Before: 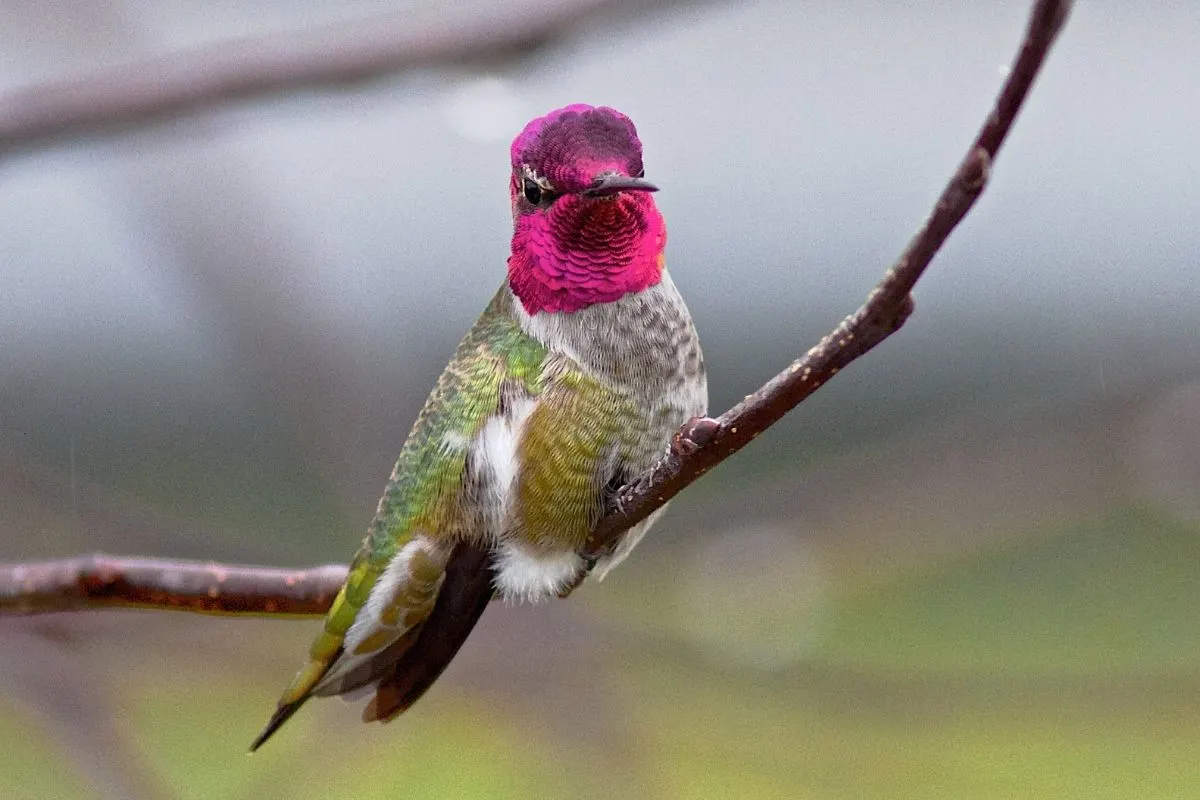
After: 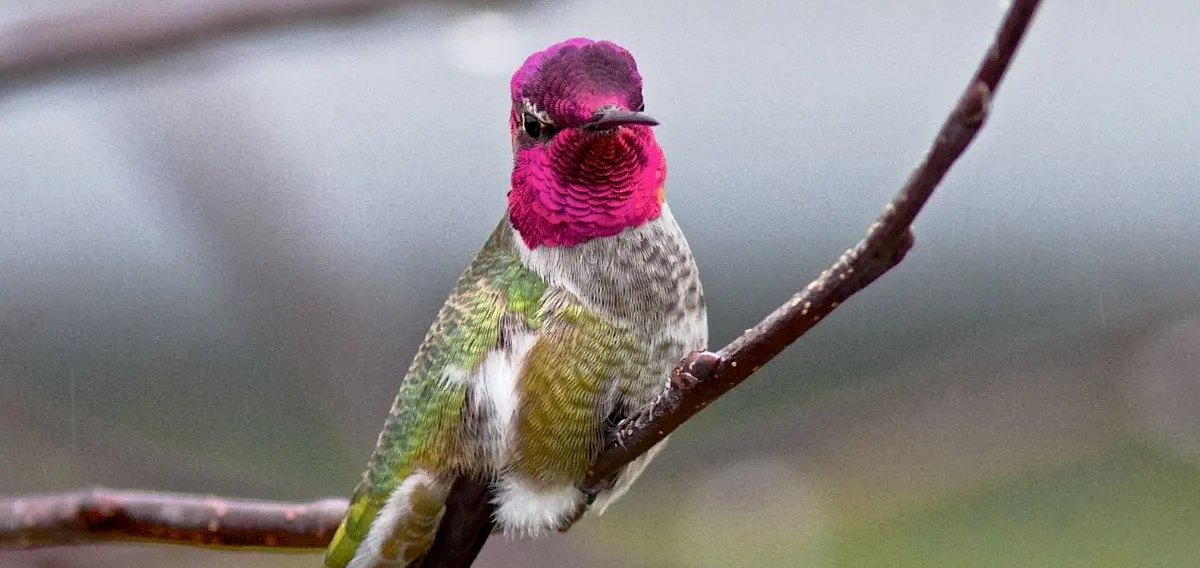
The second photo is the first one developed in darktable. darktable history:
local contrast: mode bilateral grid, contrast 20, coarseness 50, detail 129%, midtone range 0.2
crop and rotate: top 8.428%, bottom 20.46%
